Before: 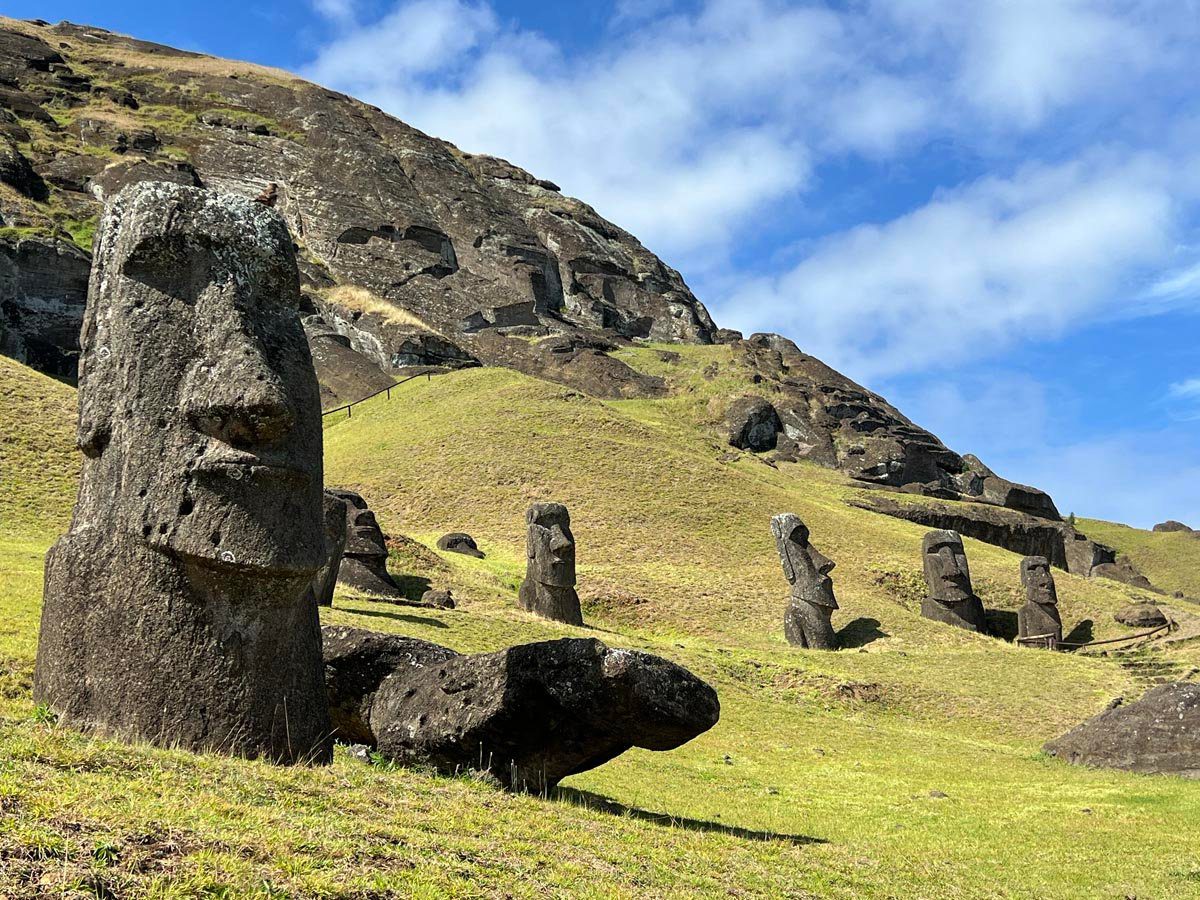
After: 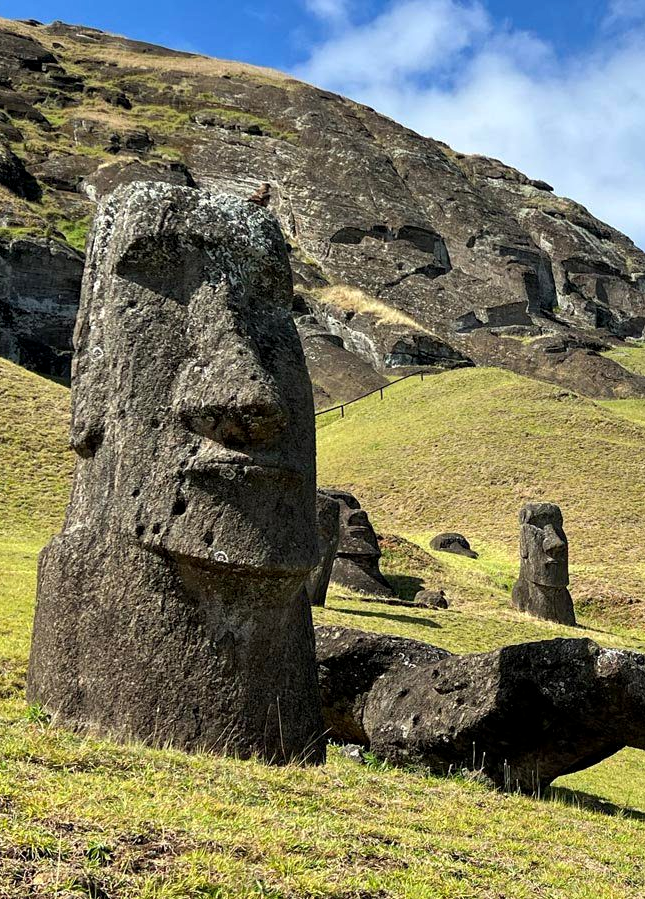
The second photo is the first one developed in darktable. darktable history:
crop: left 0.587%, right 45.588%, bottom 0.086%
local contrast: highlights 100%, shadows 100%, detail 120%, midtone range 0.2
